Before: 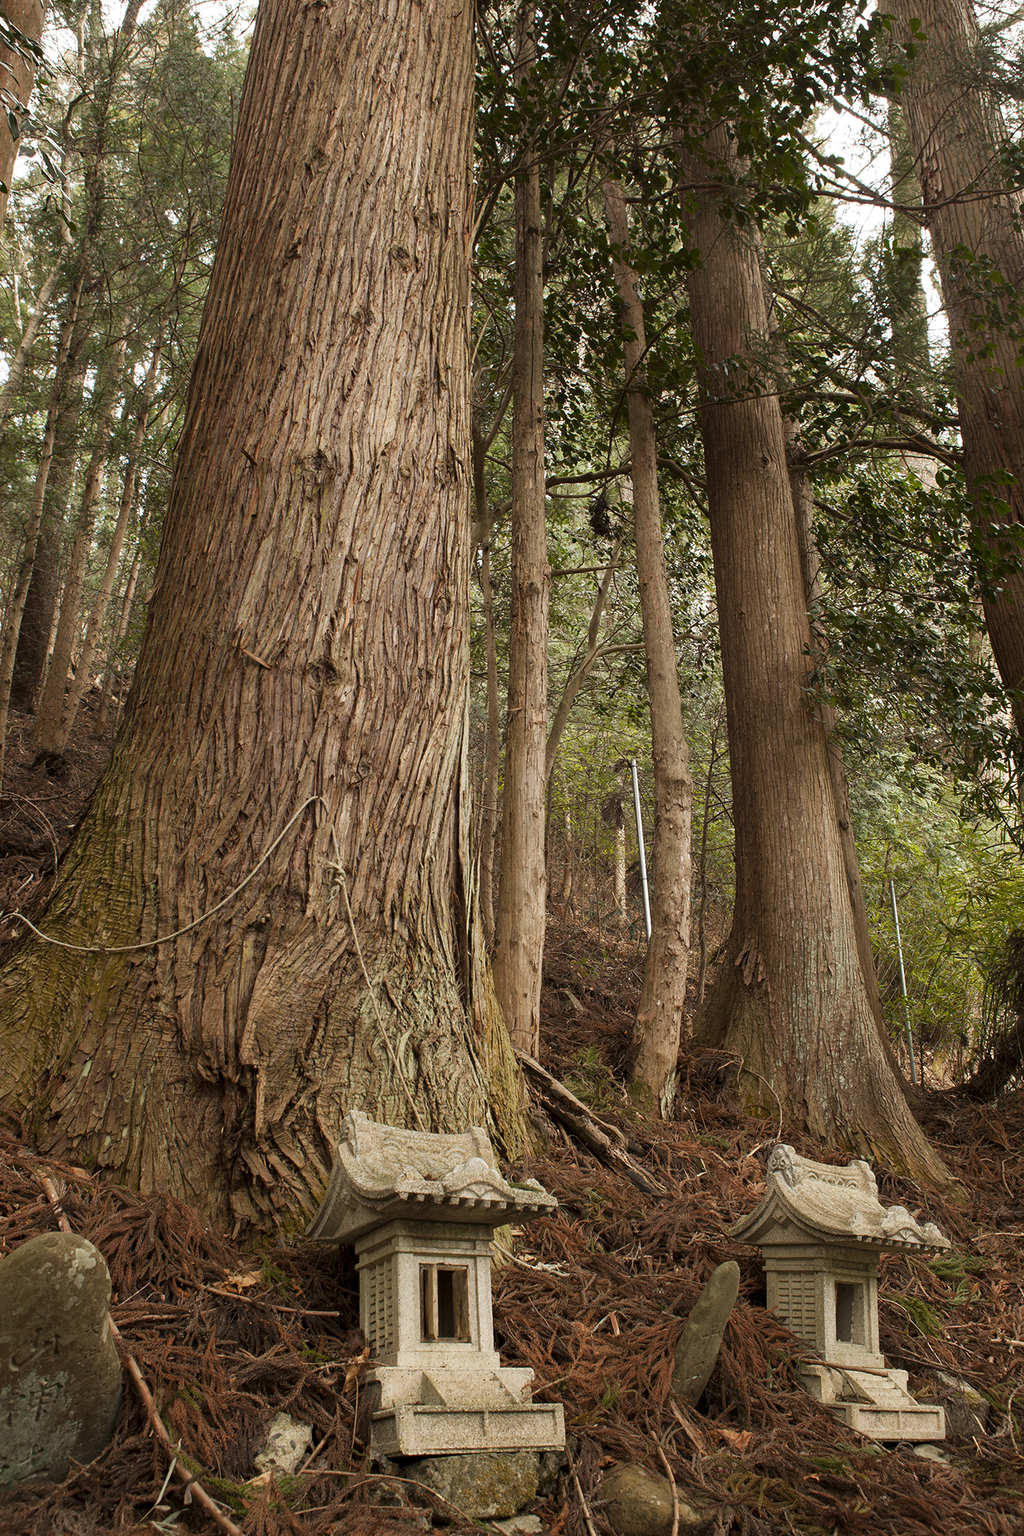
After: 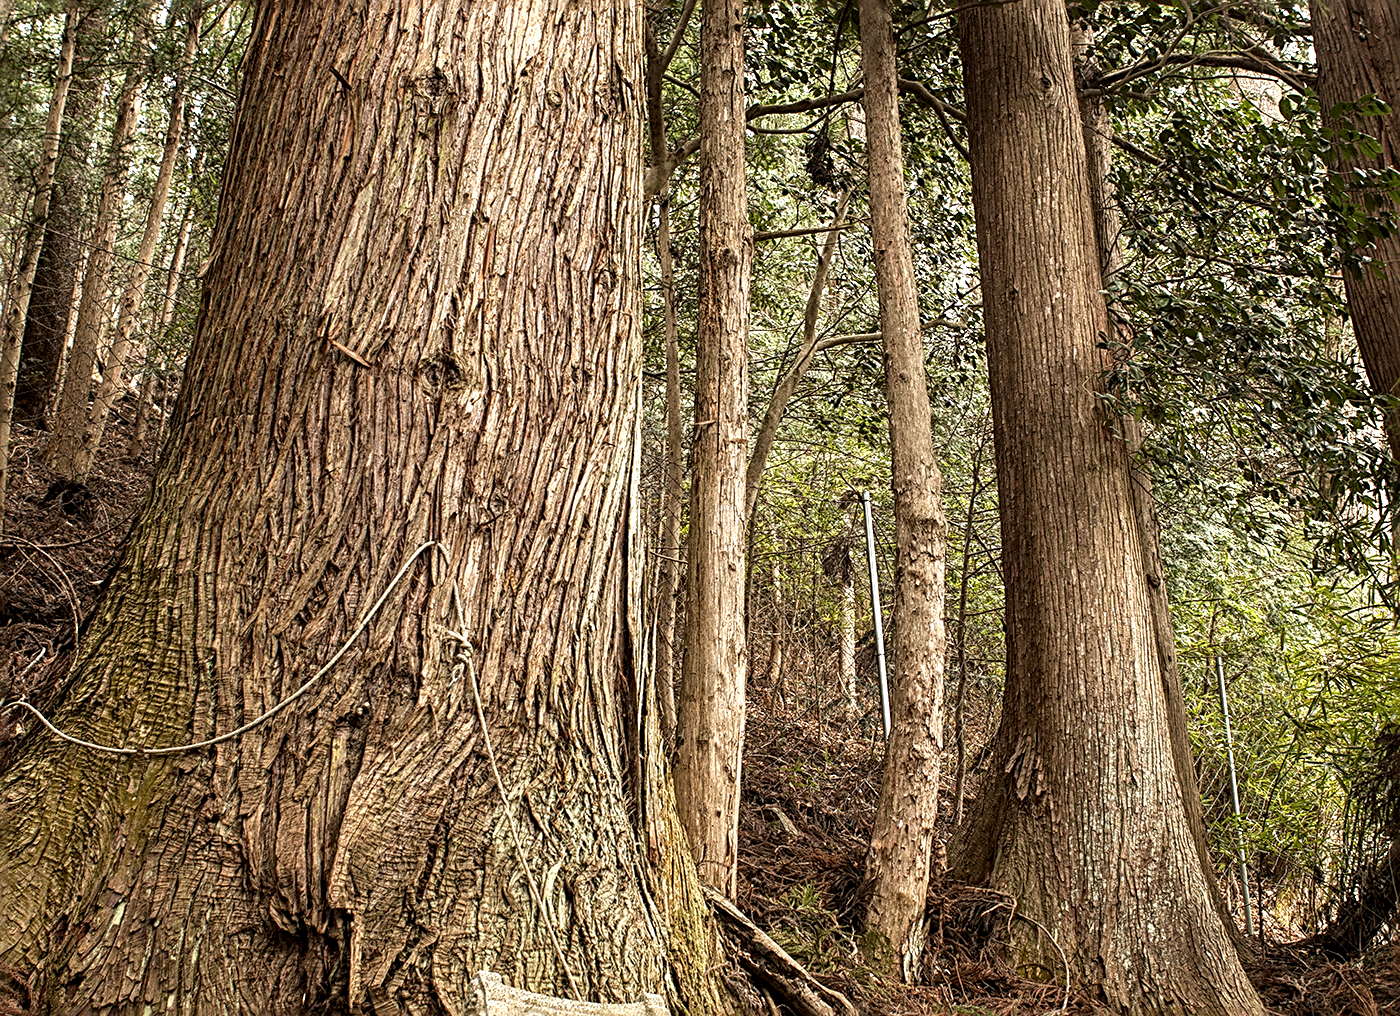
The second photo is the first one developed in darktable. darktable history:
exposure: exposure 0.6 EV, compensate highlight preservation false
local contrast: highlights 20%, shadows 70%, detail 170%
crop and rotate: top 26.056%, bottom 25.543%
sharpen: radius 3.025, amount 0.757
